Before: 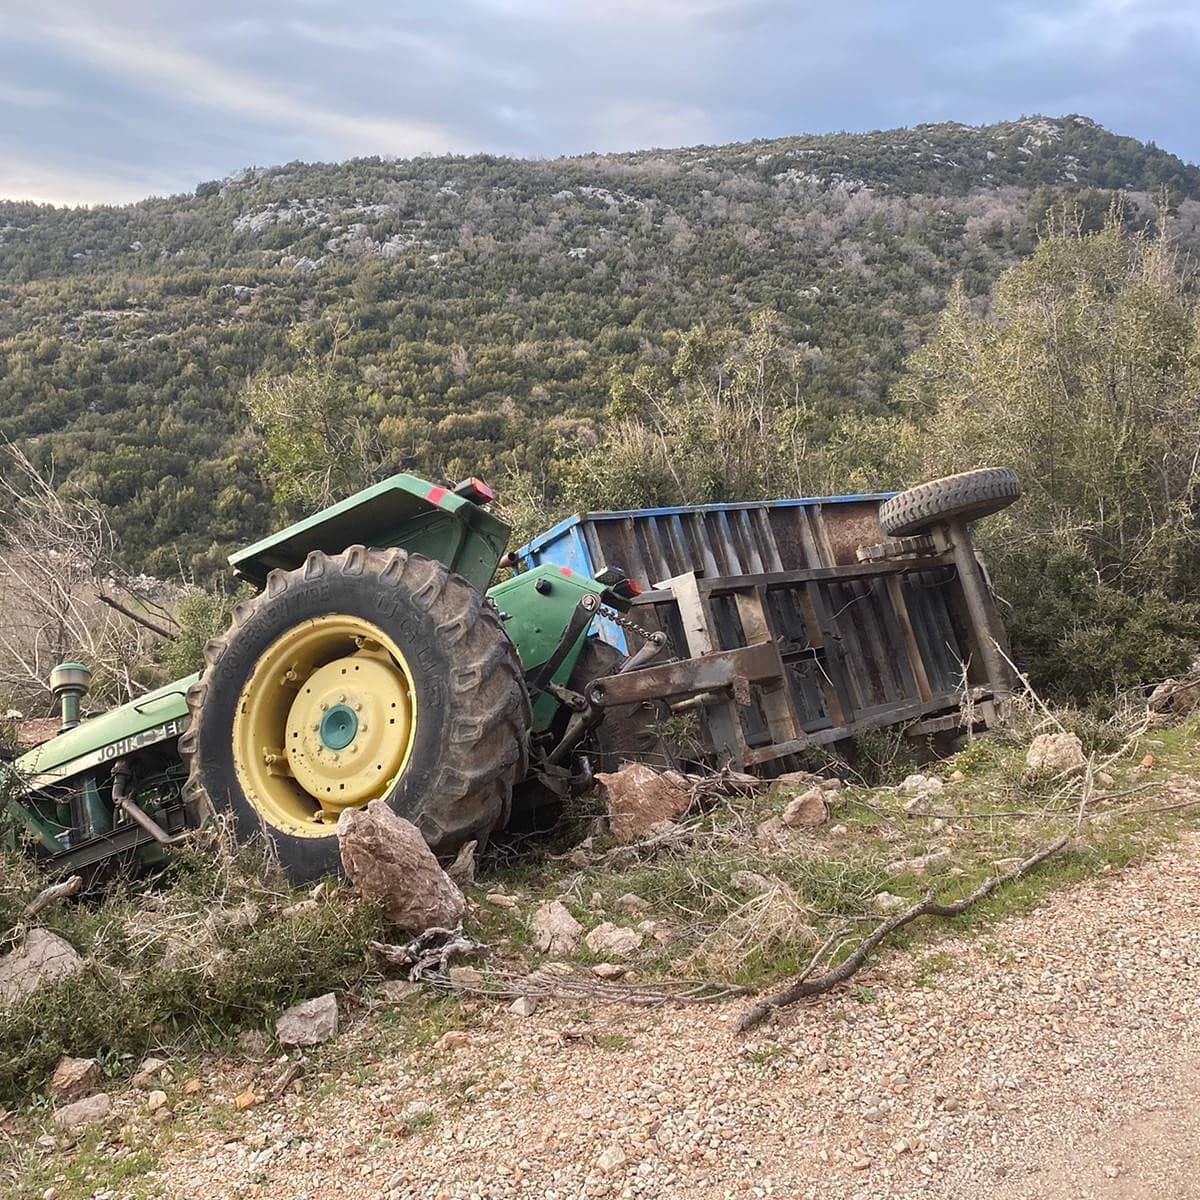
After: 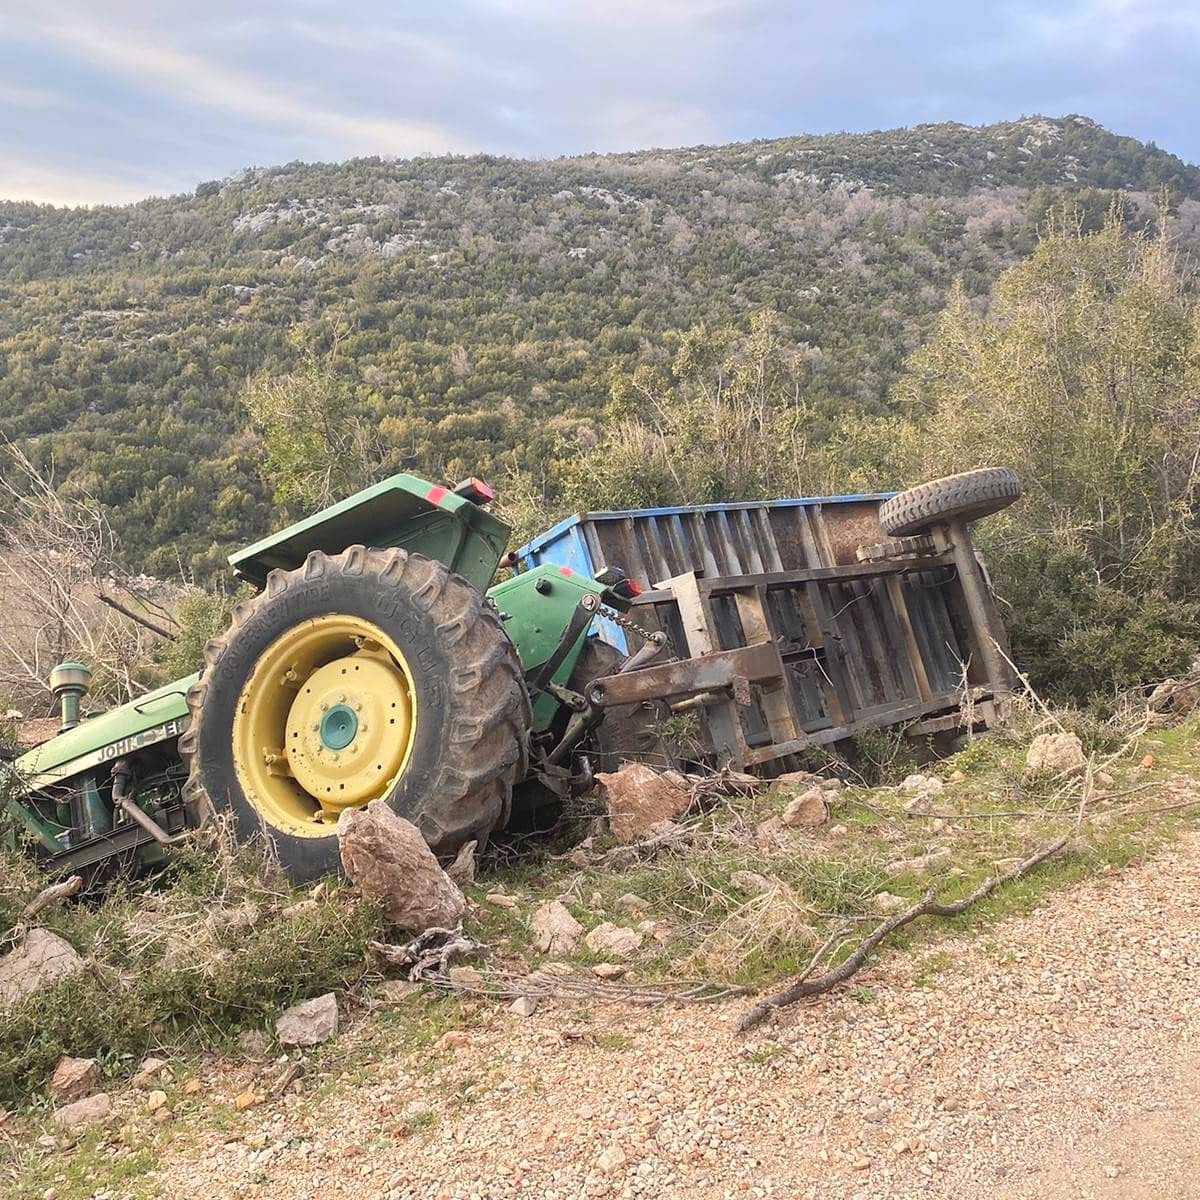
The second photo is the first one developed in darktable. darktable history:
contrast brightness saturation: brightness 0.13
color correction: highlights a* 0.816, highlights b* 2.78, saturation 1.1
